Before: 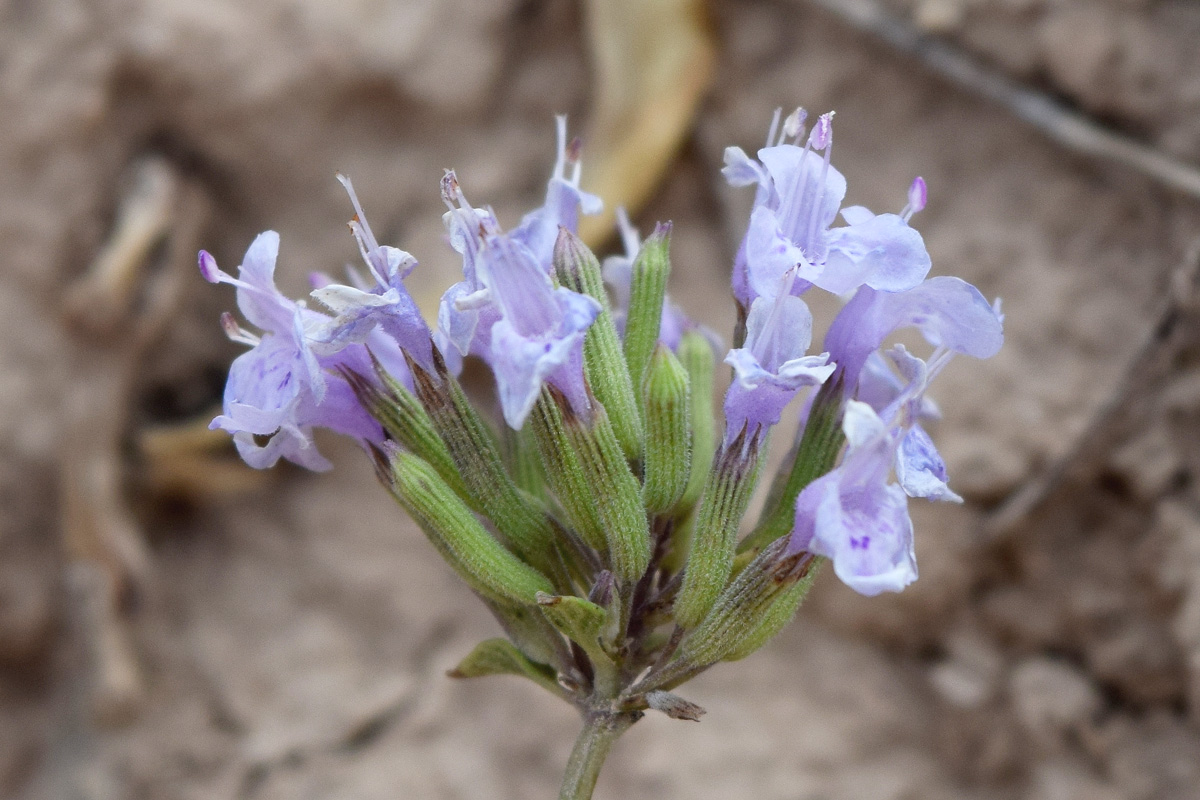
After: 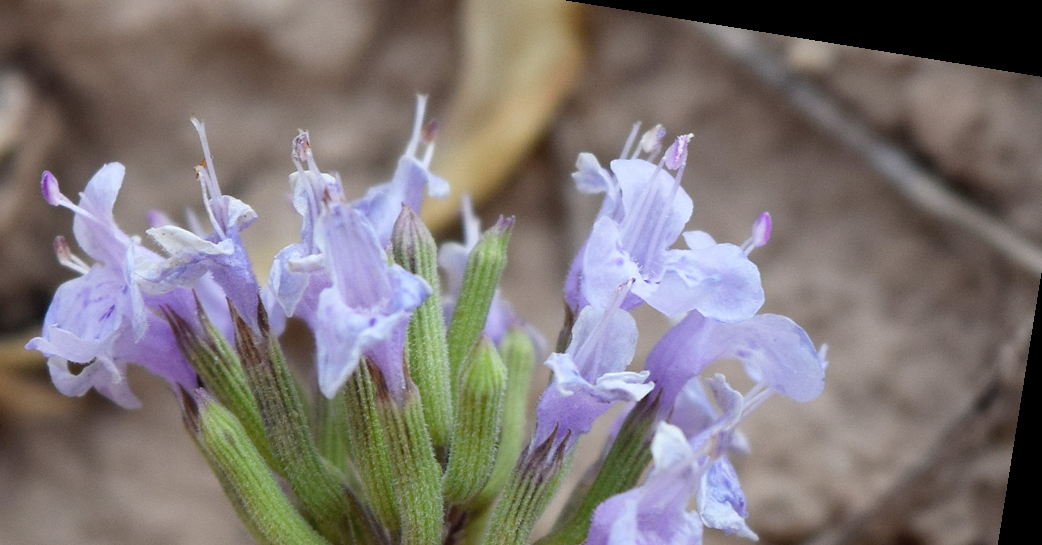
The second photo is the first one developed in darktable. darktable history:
rotate and perspective: rotation 9.12°, automatic cropping off
crop: left 18.38%, top 11.092%, right 2.134%, bottom 33.217%
